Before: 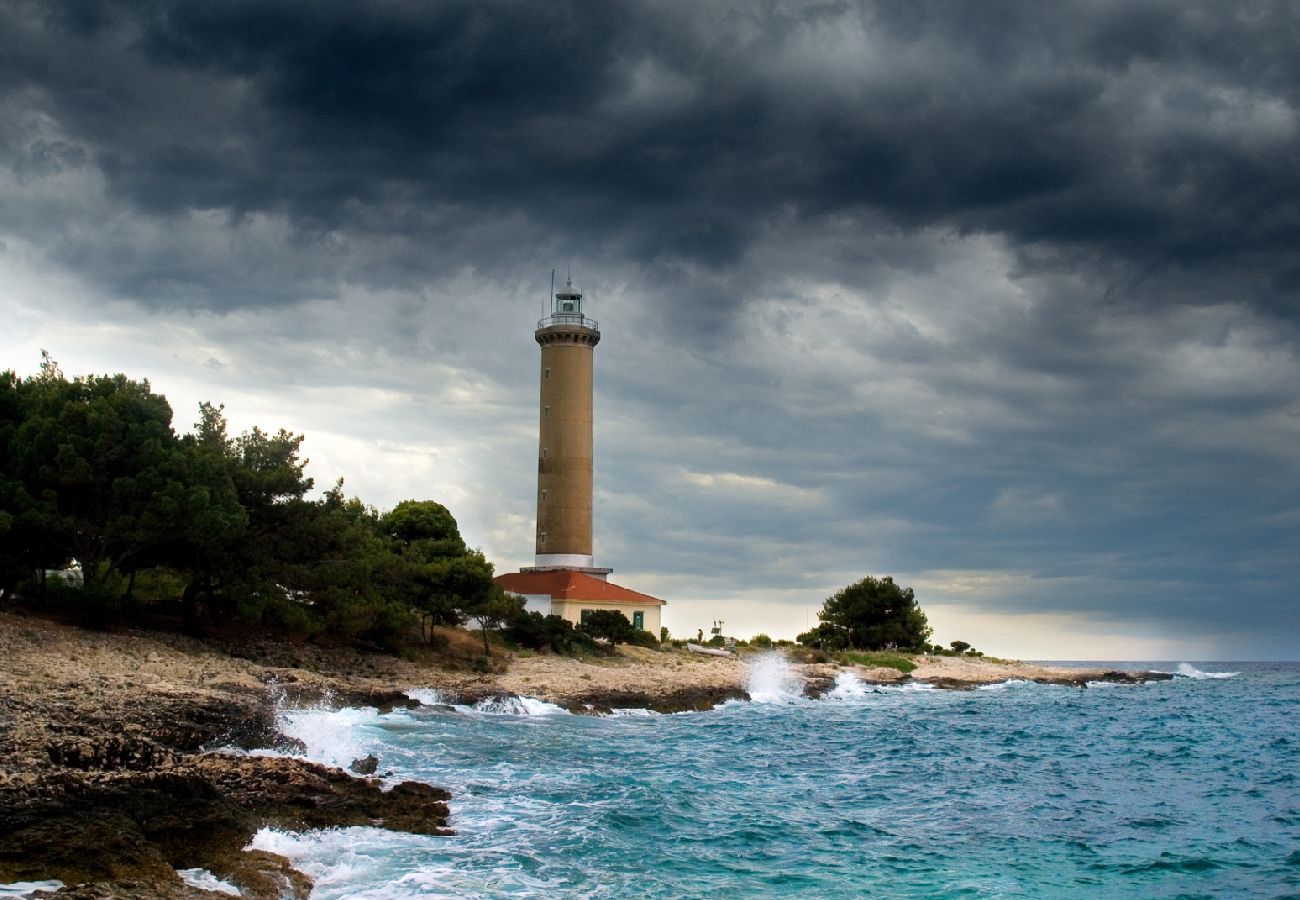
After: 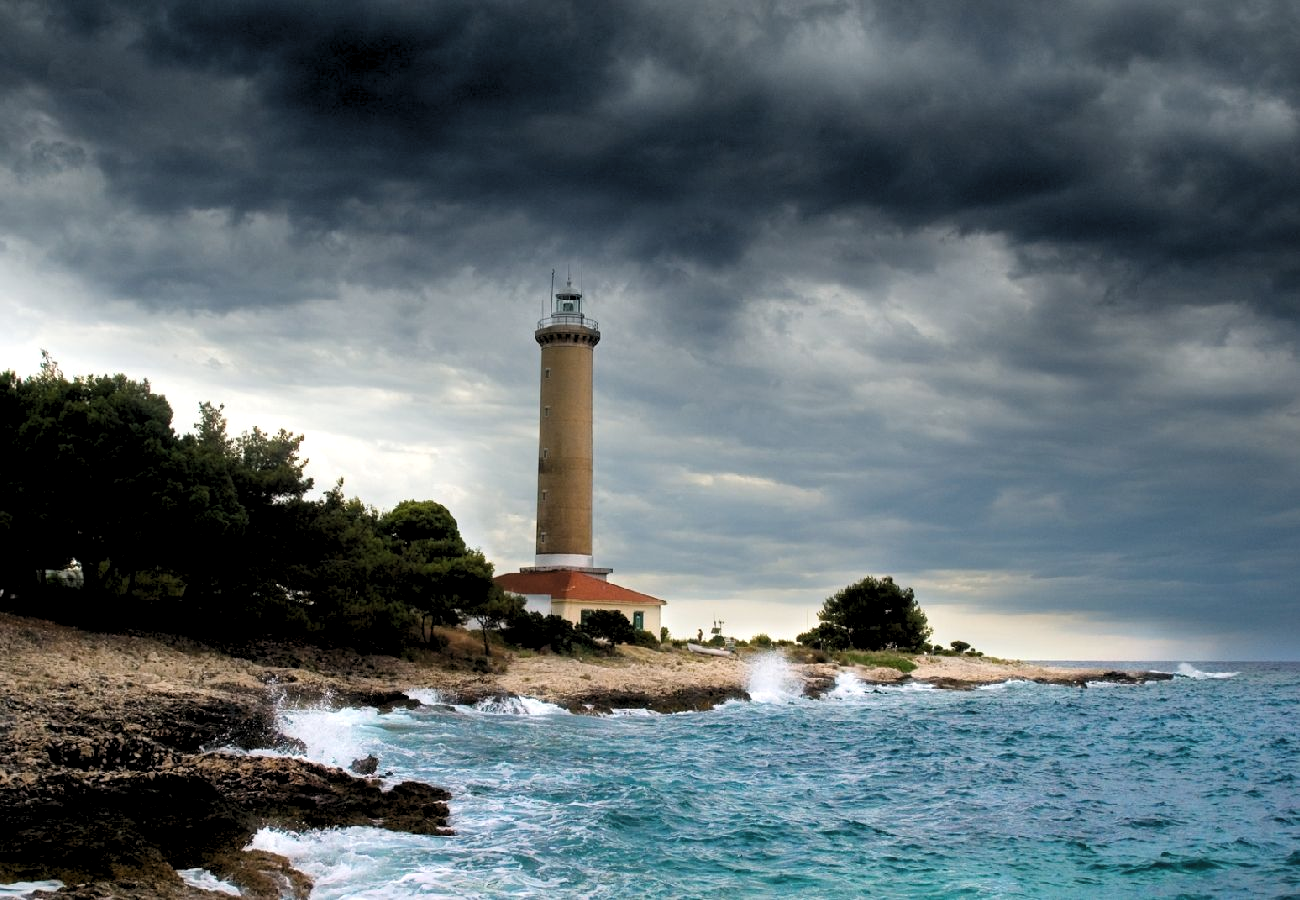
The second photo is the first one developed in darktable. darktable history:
contrast brightness saturation: saturation -0.065
levels: levels [0.073, 0.497, 0.972]
